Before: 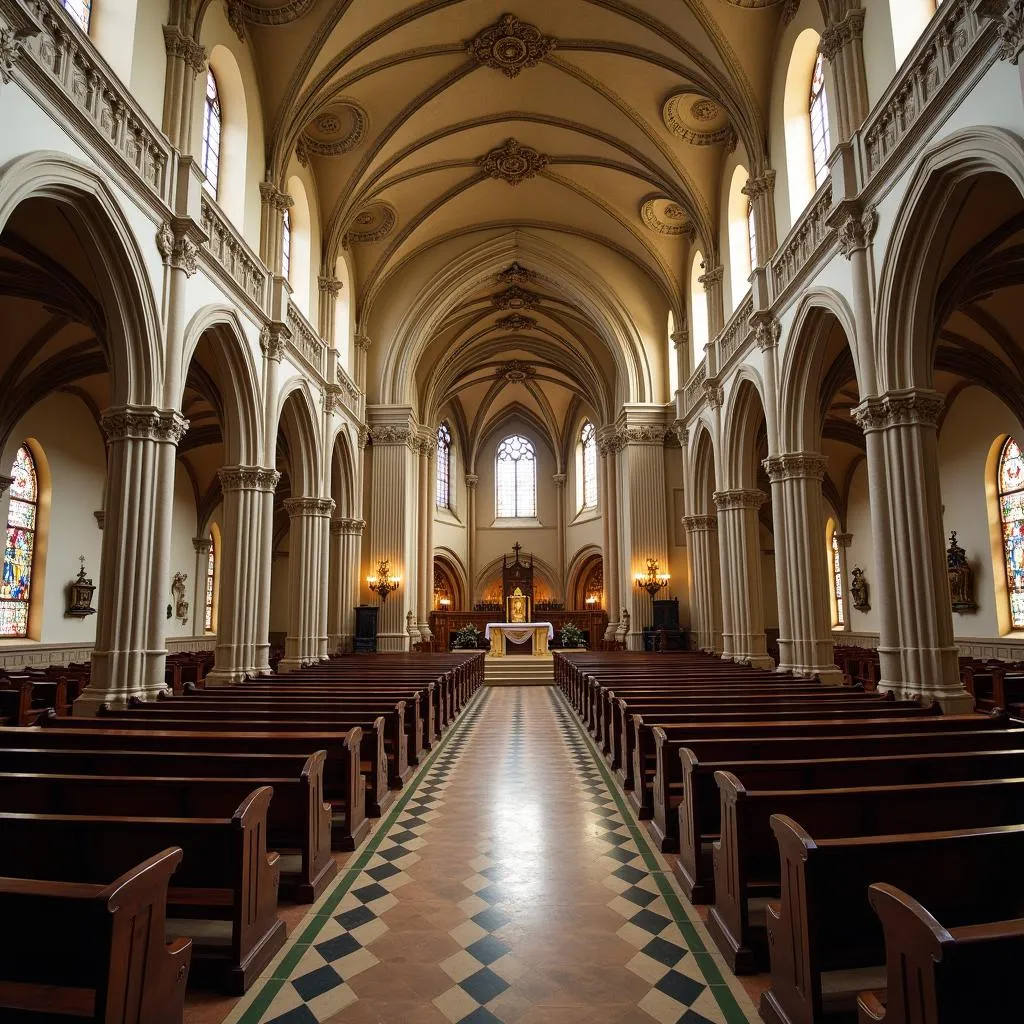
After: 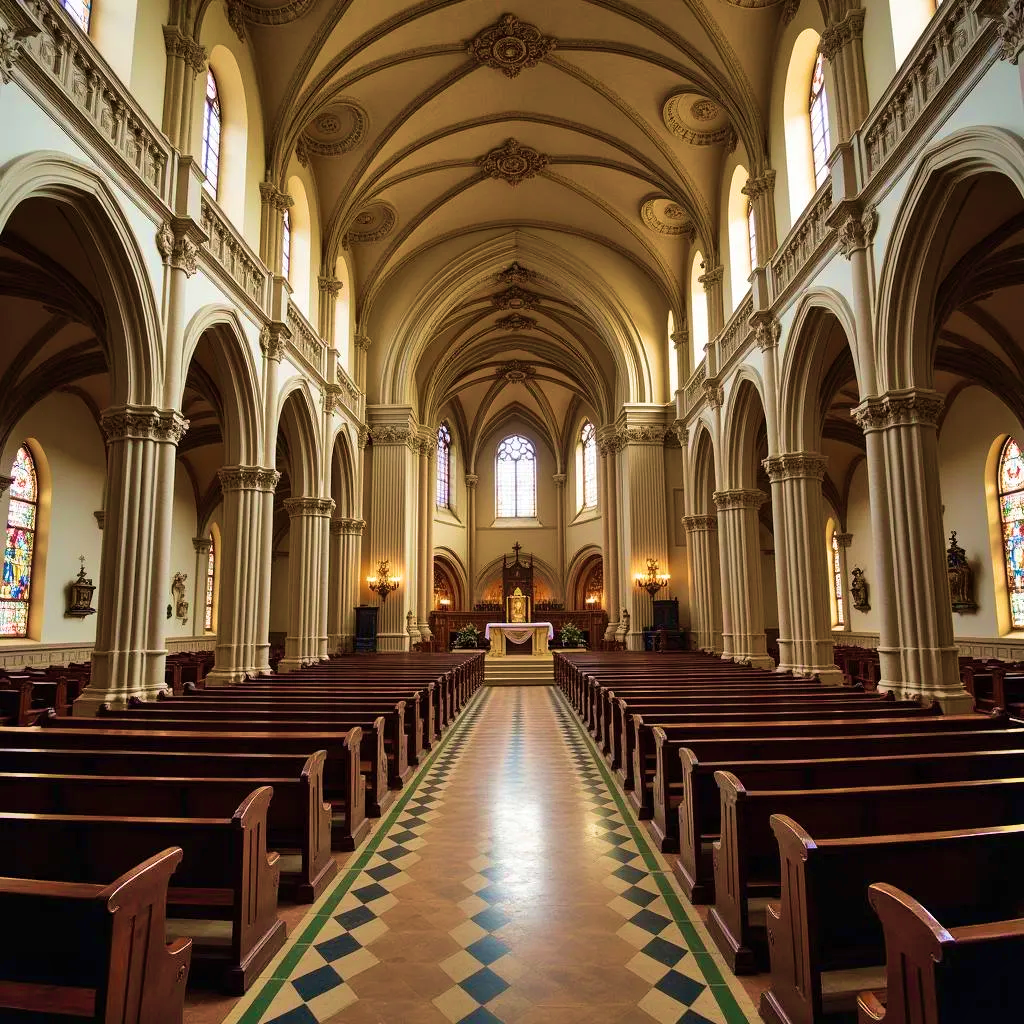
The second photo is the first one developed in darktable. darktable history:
shadows and highlights: low approximation 0.01, soften with gaussian
velvia: strength 74%
